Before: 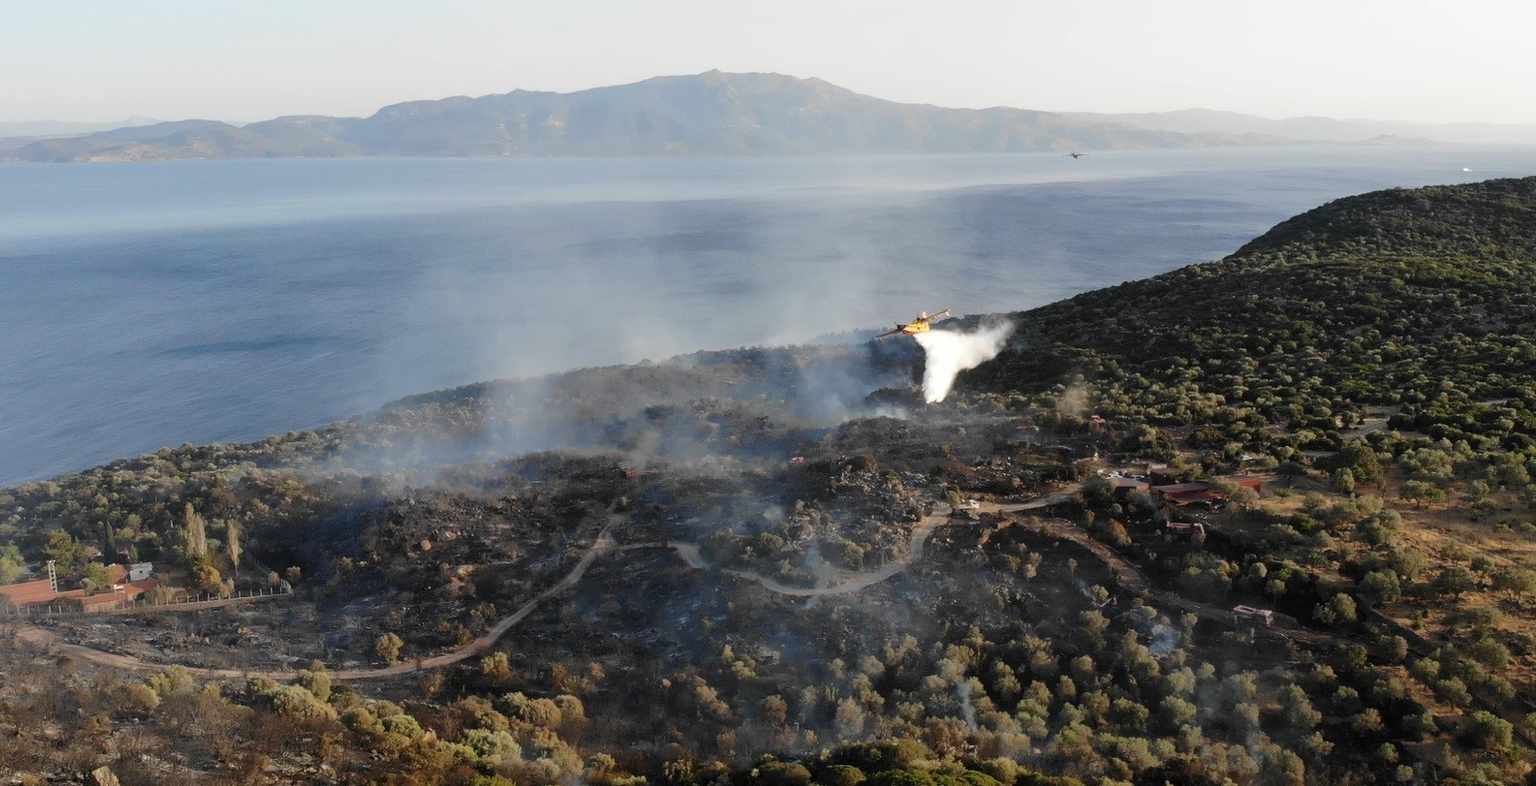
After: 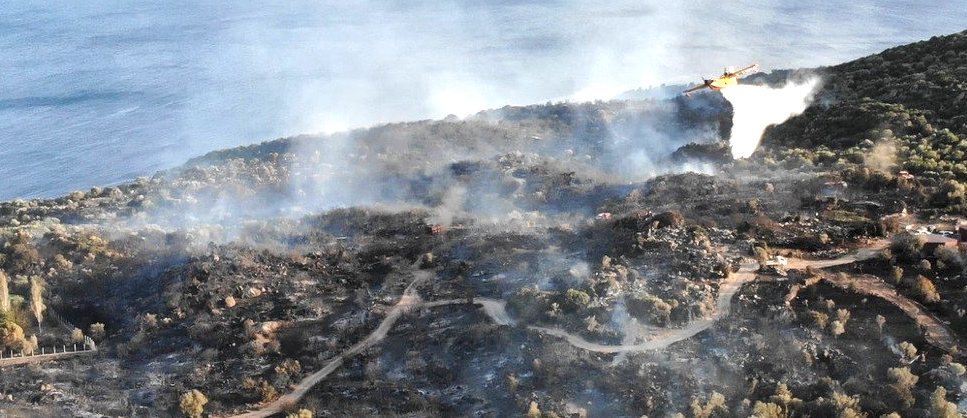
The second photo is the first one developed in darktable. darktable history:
exposure: black level correction 0, exposure 1.103 EV, compensate highlight preservation false
local contrast: mode bilateral grid, contrast 21, coarseness 20, detail 150%, midtone range 0.2
crop: left 12.842%, top 31.254%, right 24.559%, bottom 15.849%
